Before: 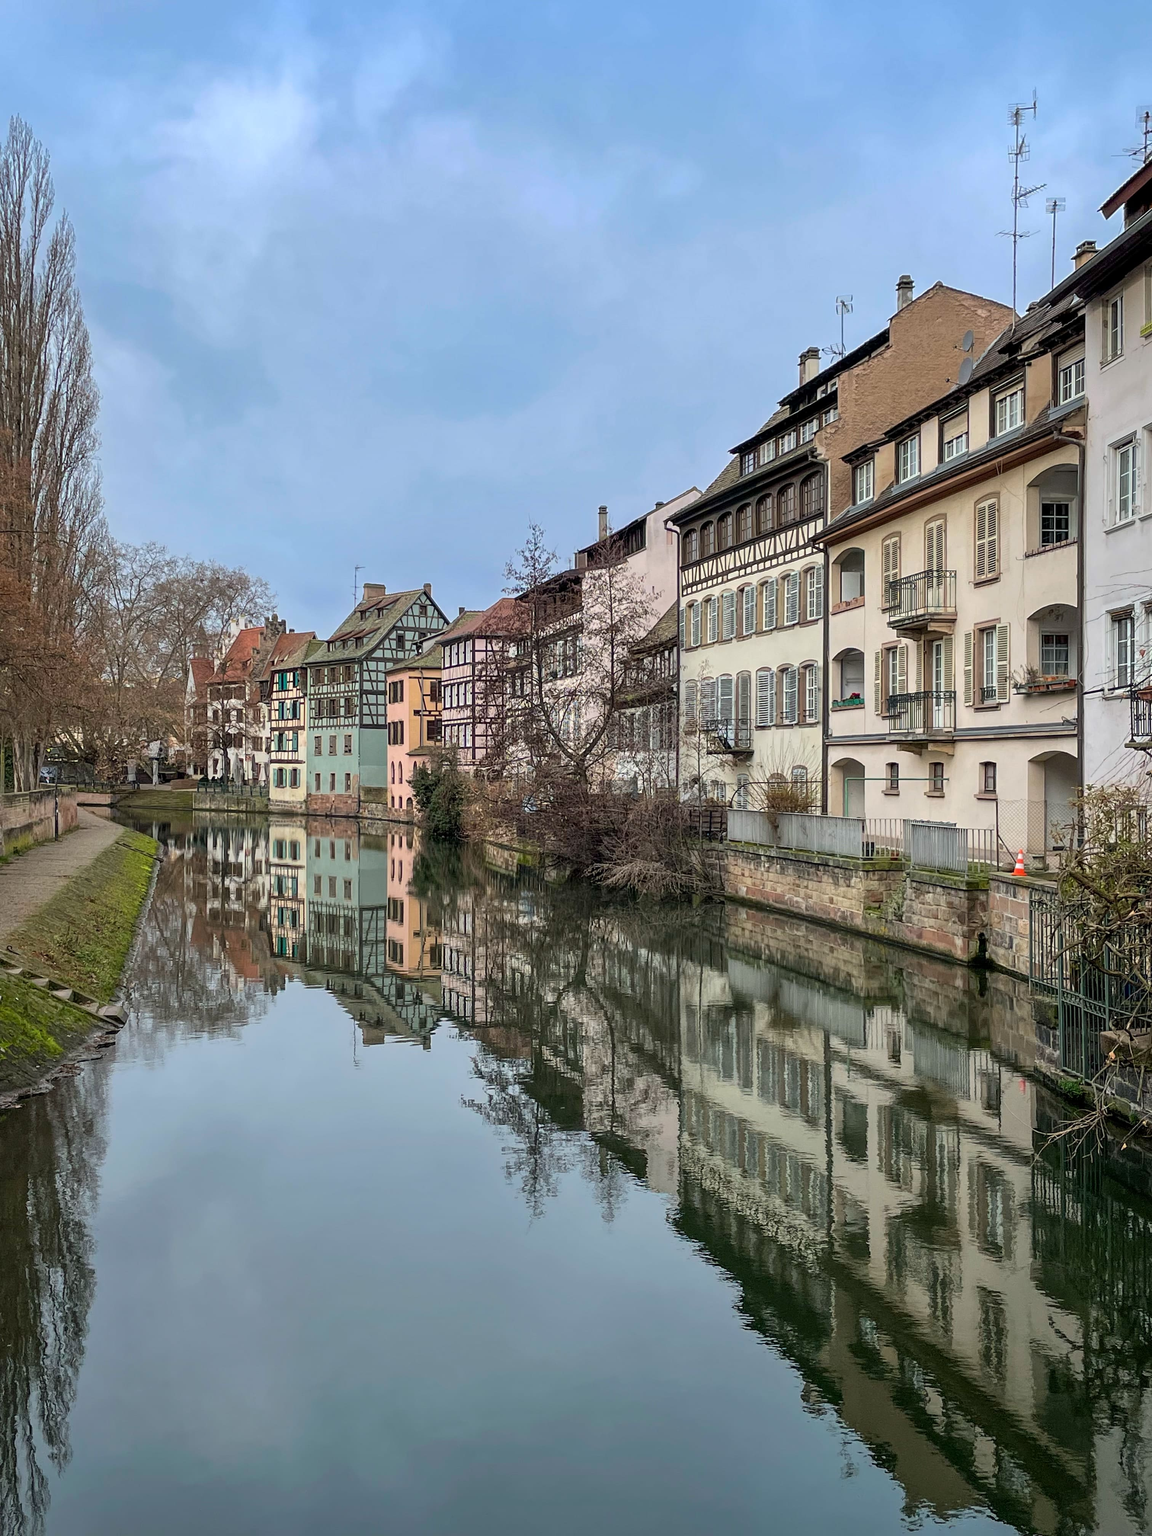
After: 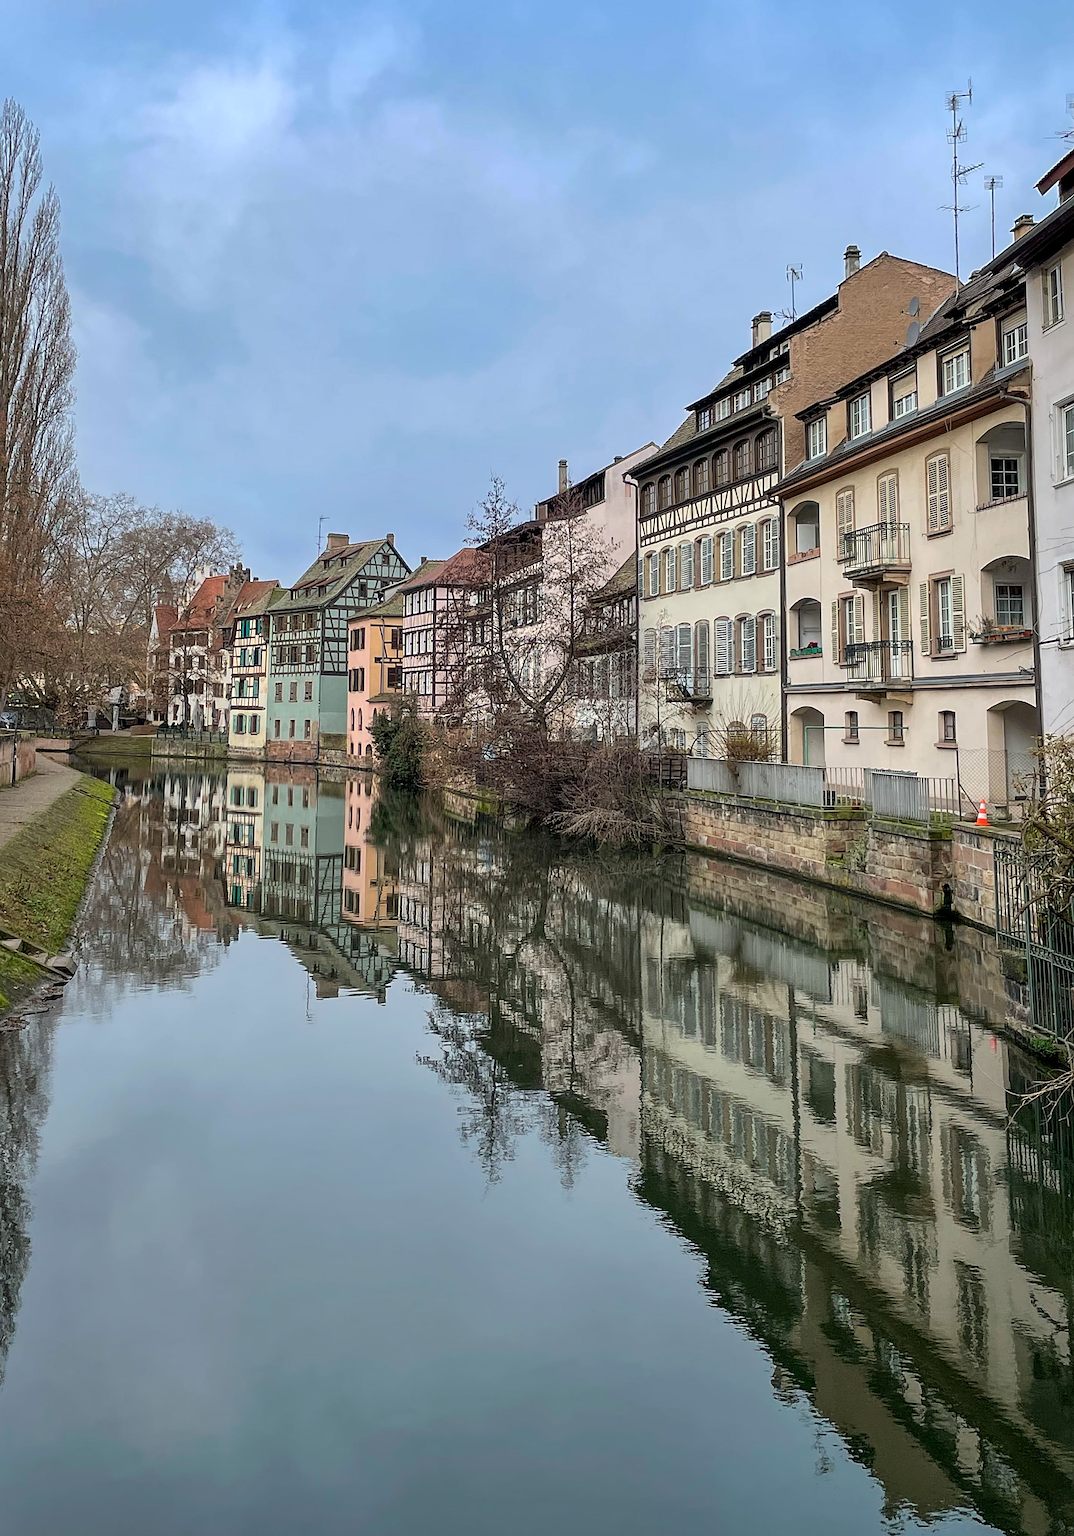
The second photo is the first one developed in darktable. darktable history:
rotate and perspective: rotation 0.215°, lens shift (vertical) -0.139, crop left 0.069, crop right 0.939, crop top 0.002, crop bottom 0.996
sharpen: amount 0.478
